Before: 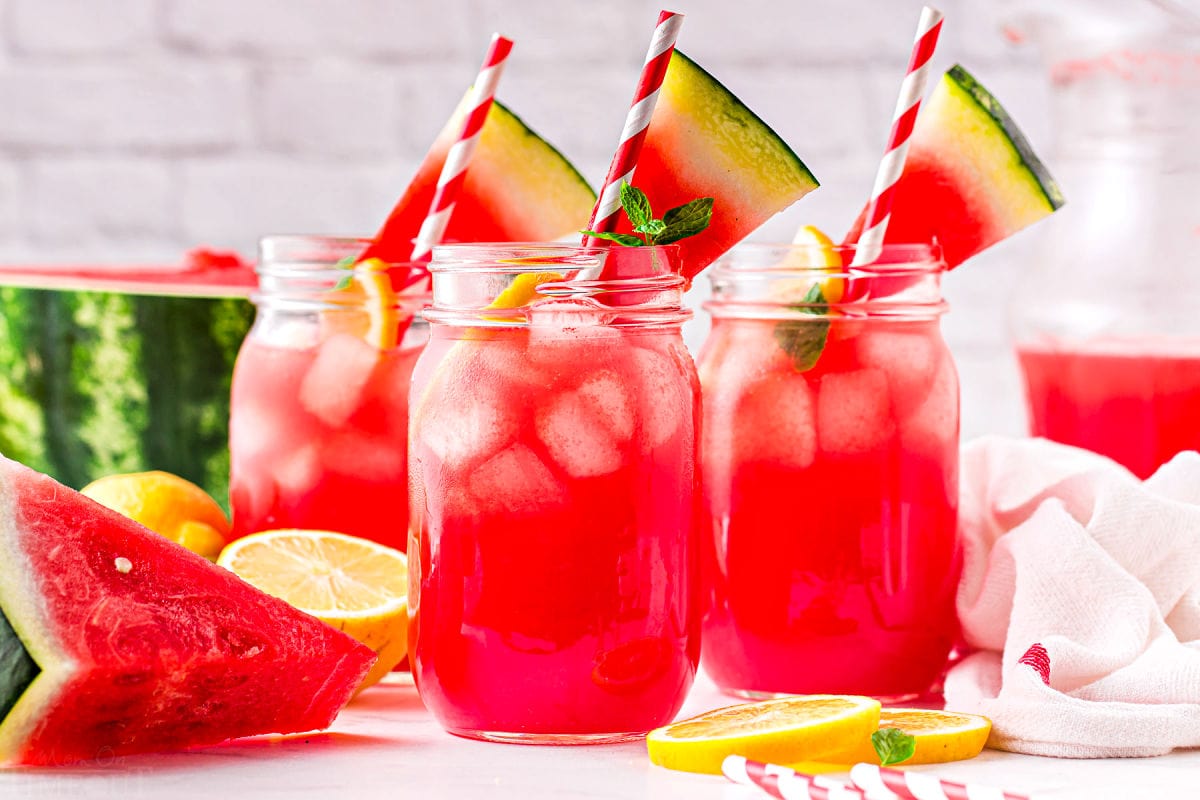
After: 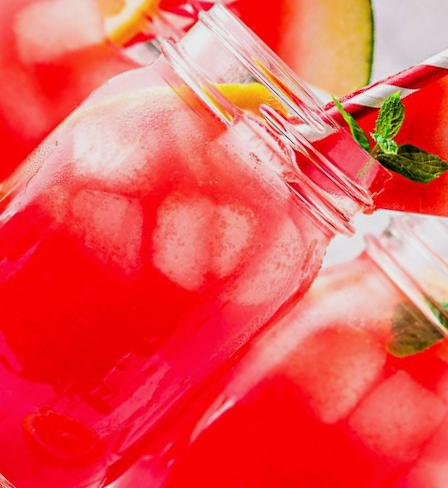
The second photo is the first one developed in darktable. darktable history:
filmic rgb: black relative exposure -11.35 EV, white relative exposure 3.24 EV, hardness 6.83
crop and rotate: angle -45.22°, top 16.419%, right 0.96%, bottom 11.624%
